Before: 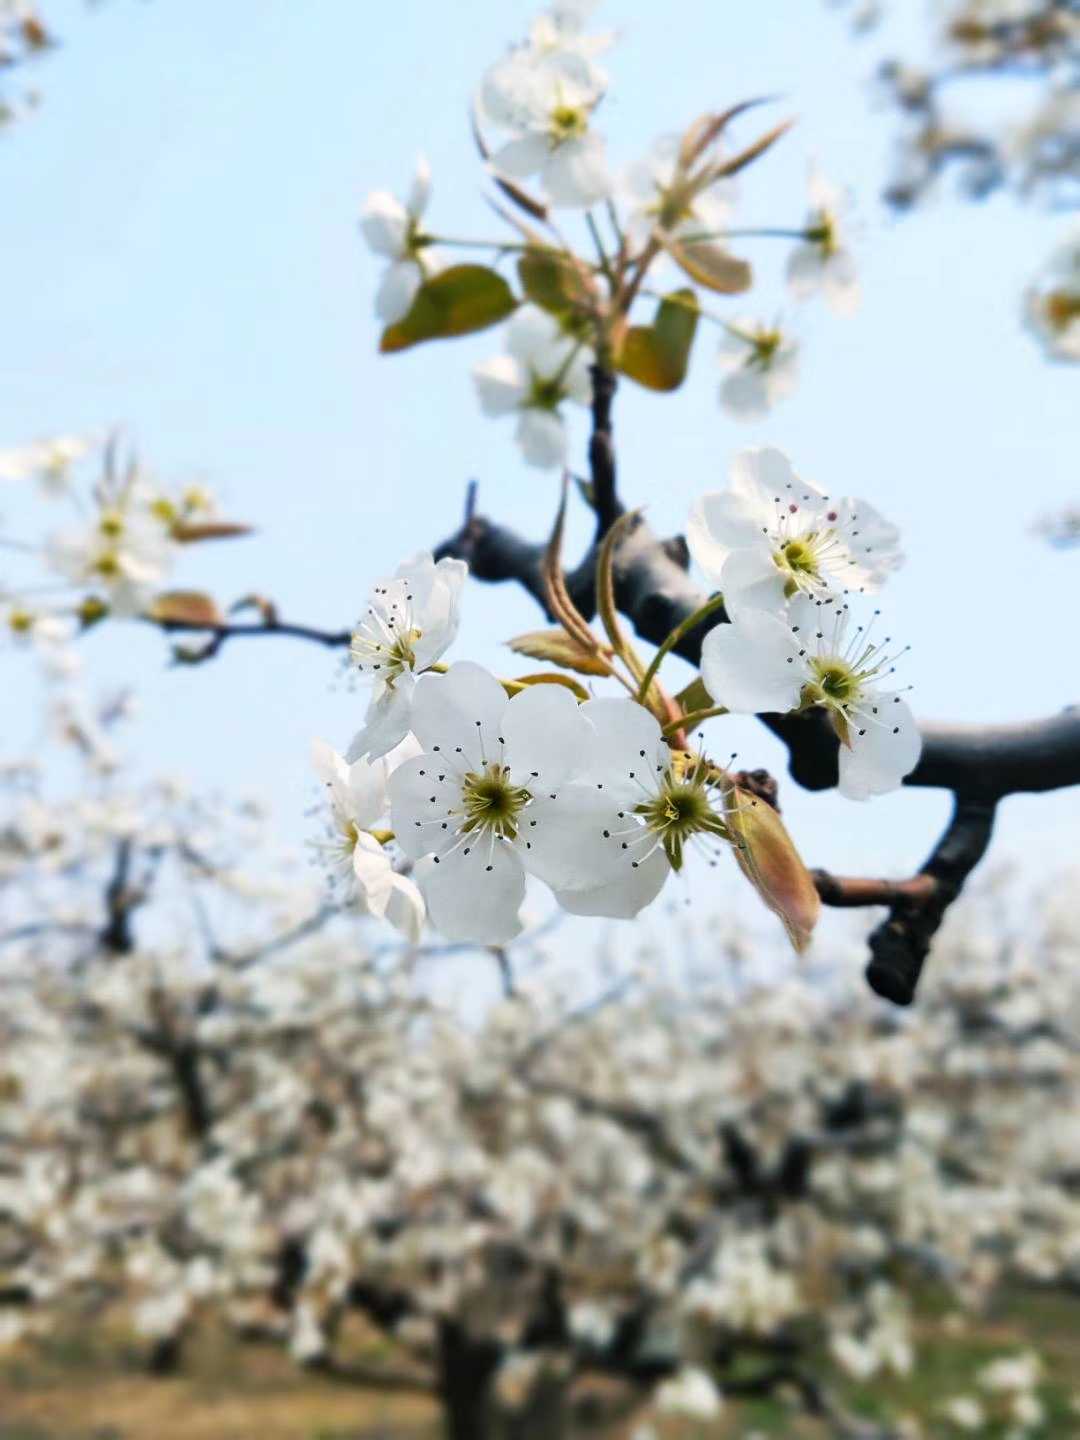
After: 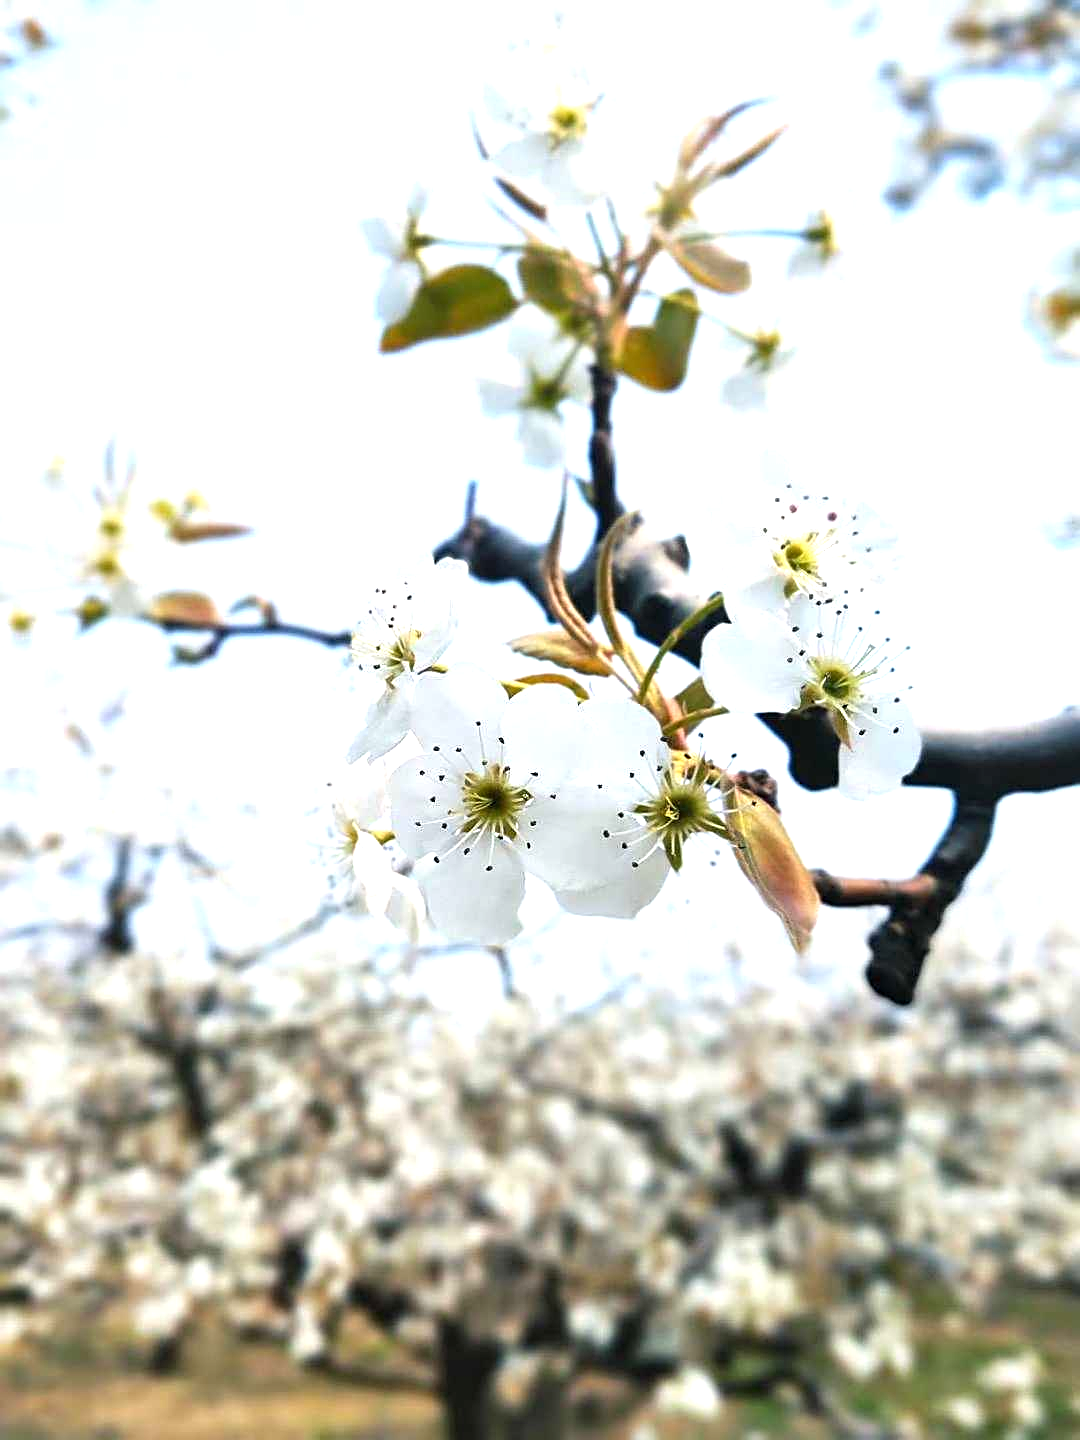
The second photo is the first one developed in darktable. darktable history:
sharpen: on, module defaults
exposure: black level correction 0, exposure 0.698 EV, compensate highlight preservation false
levels: mode automatic
